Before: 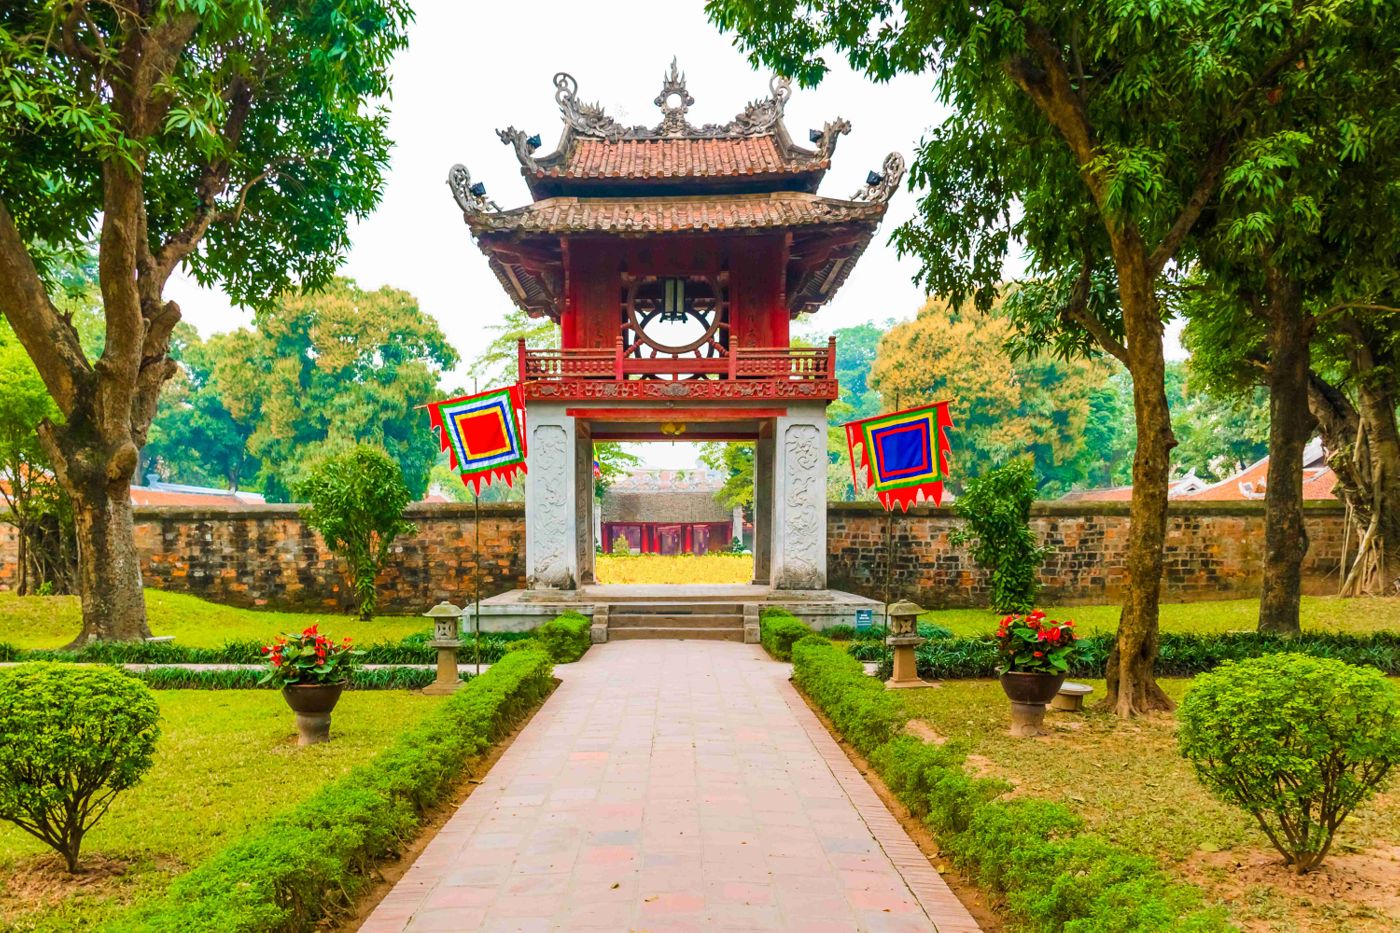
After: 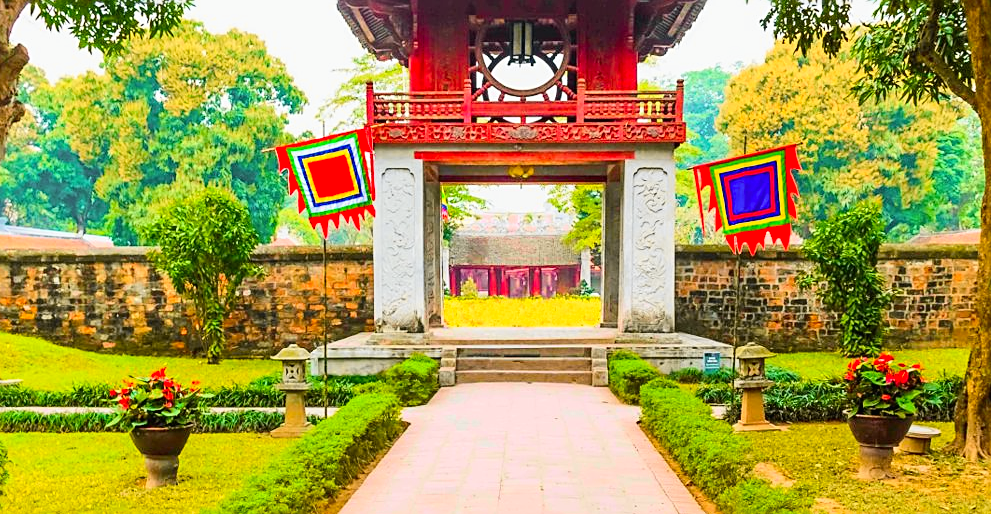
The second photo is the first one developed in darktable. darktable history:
sharpen: on, module defaults
crop: left 10.92%, top 27.61%, right 18.256%, bottom 17.21%
contrast brightness saturation: contrast 0.199, brightness 0.157, saturation 0.221
tone curve: curves: ch0 [(0, 0.012) (0.036, 0.035) (0.274, 0.288) (0.504, 0.536) (0.844, 0.84) (1, 0.983)]; ch1 [(0, 0) (0.389, 0.403) (0.462, 0.486) (0.499, 0.498) (0.511, 0.502) (0.536, 0.547) (0.579, 0.578) (0.626, 0.645) (0.749, 0.781) (1, 1)]; ch2 [(0, 0) (0.457, 0.486) (0.5, 0.5) (0.557, 0.561) (0.614, 0.622) (0.704, 0.732) (1, 1)], color space Lab, independent channels, preserve colors none
